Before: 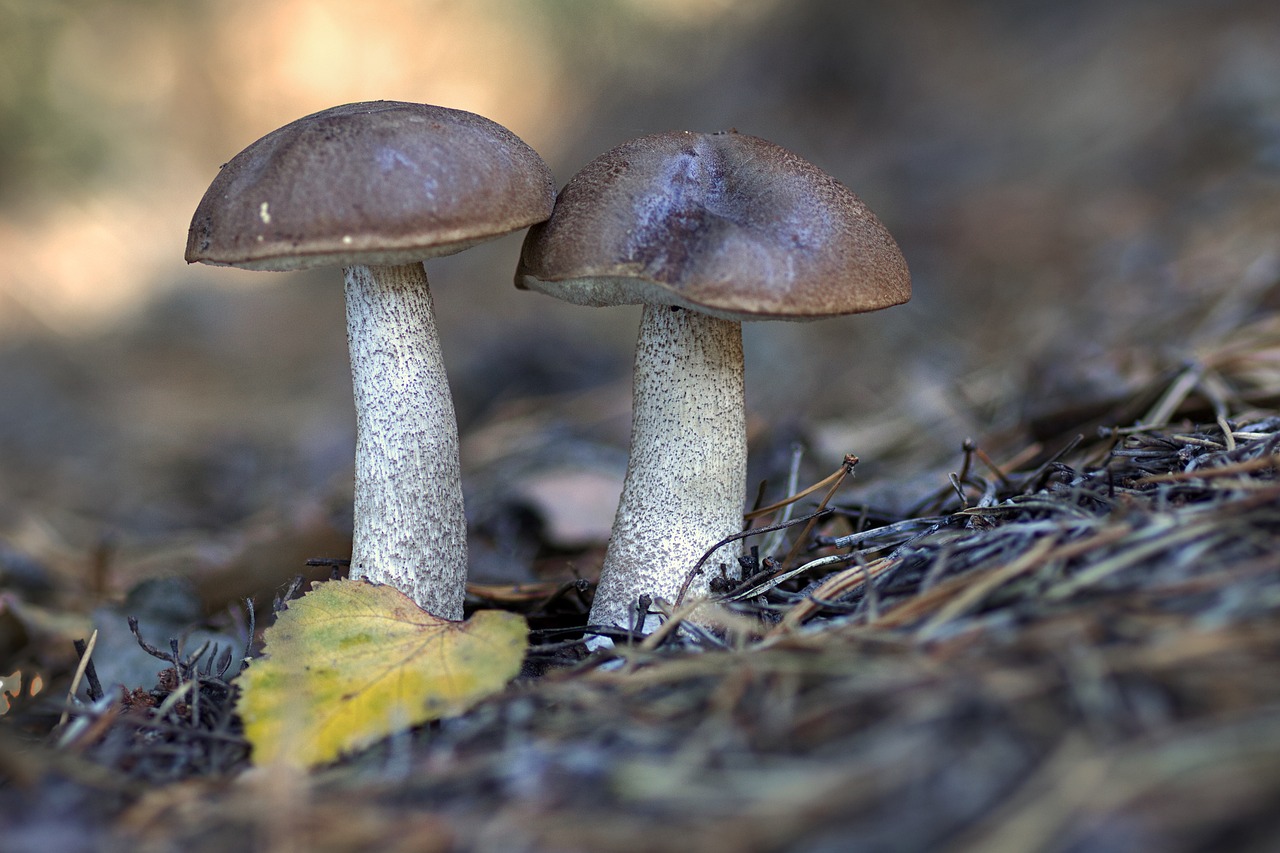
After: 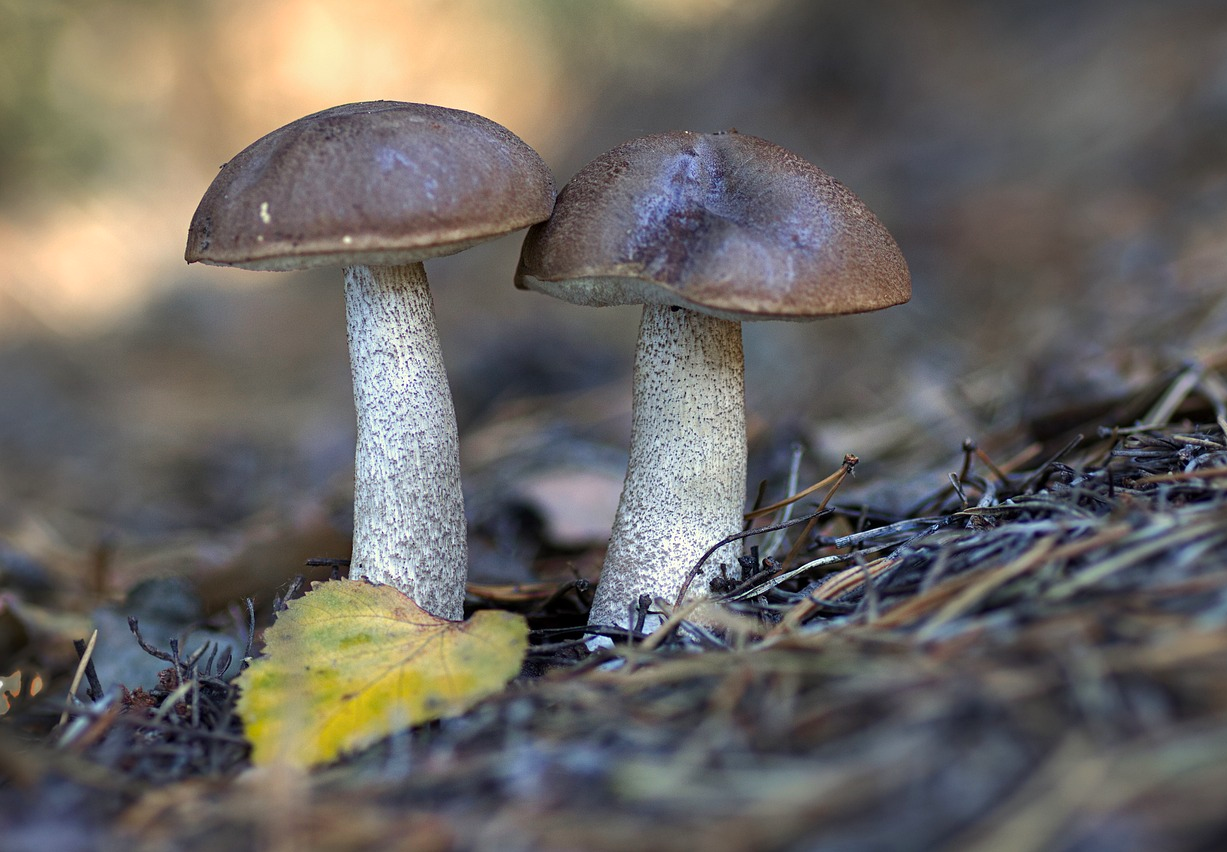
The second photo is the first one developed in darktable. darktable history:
color balance rgb: perceptual saturation grading › global saturation 10%, global vibrance 10%
crop: right 4.126%, bottom 0.031%
